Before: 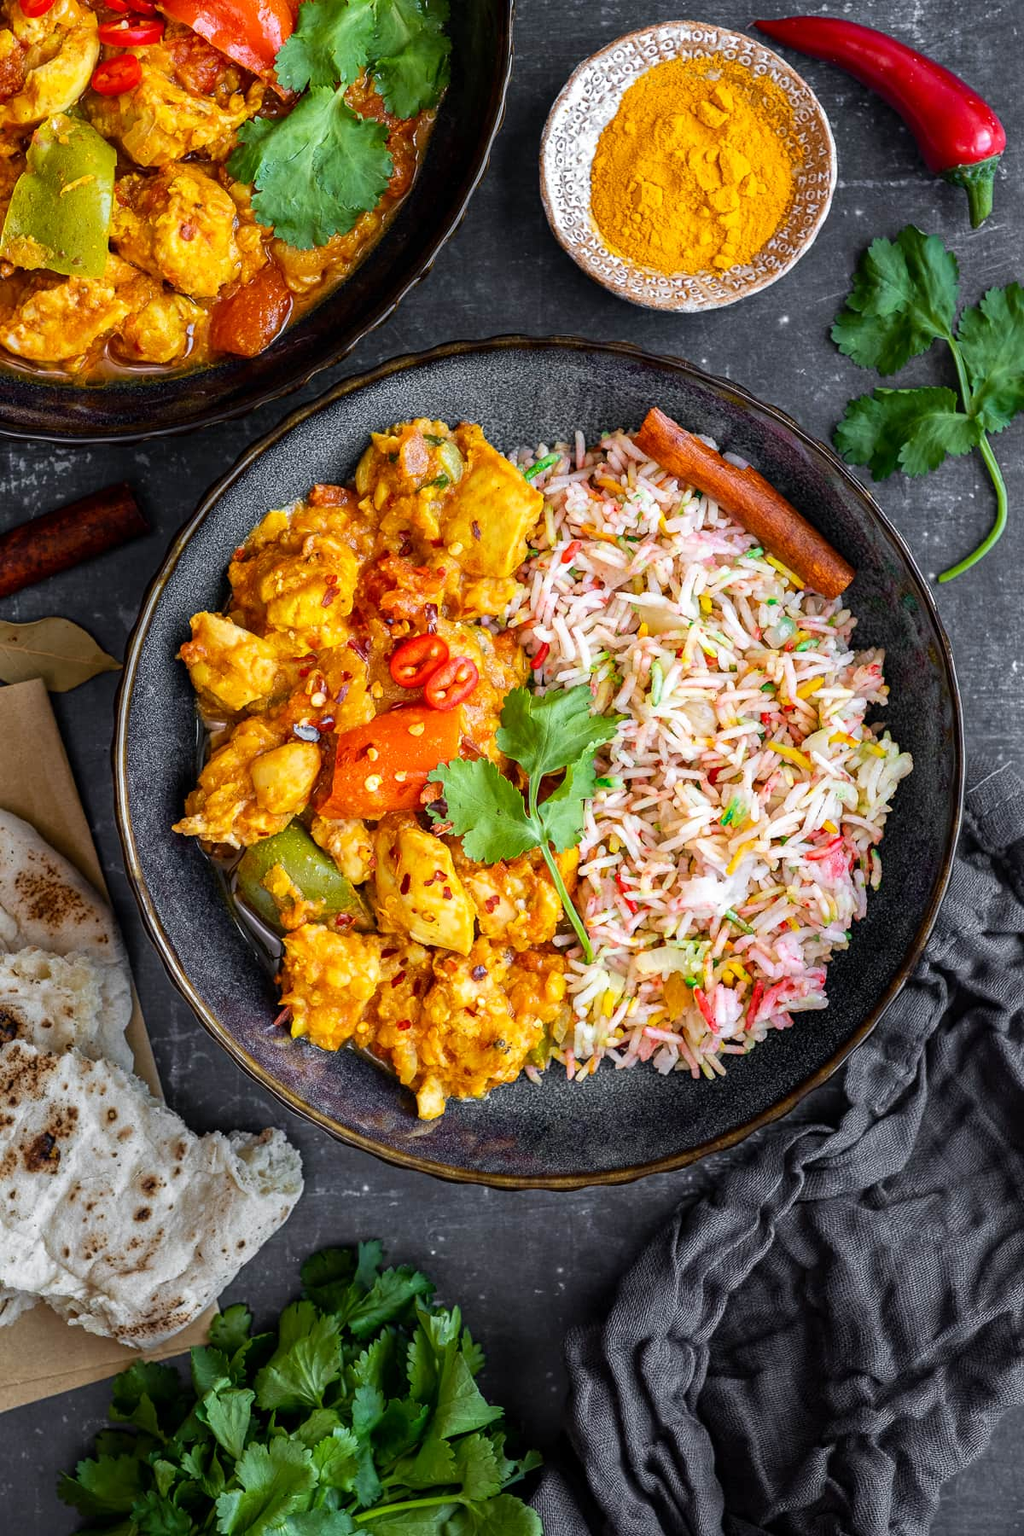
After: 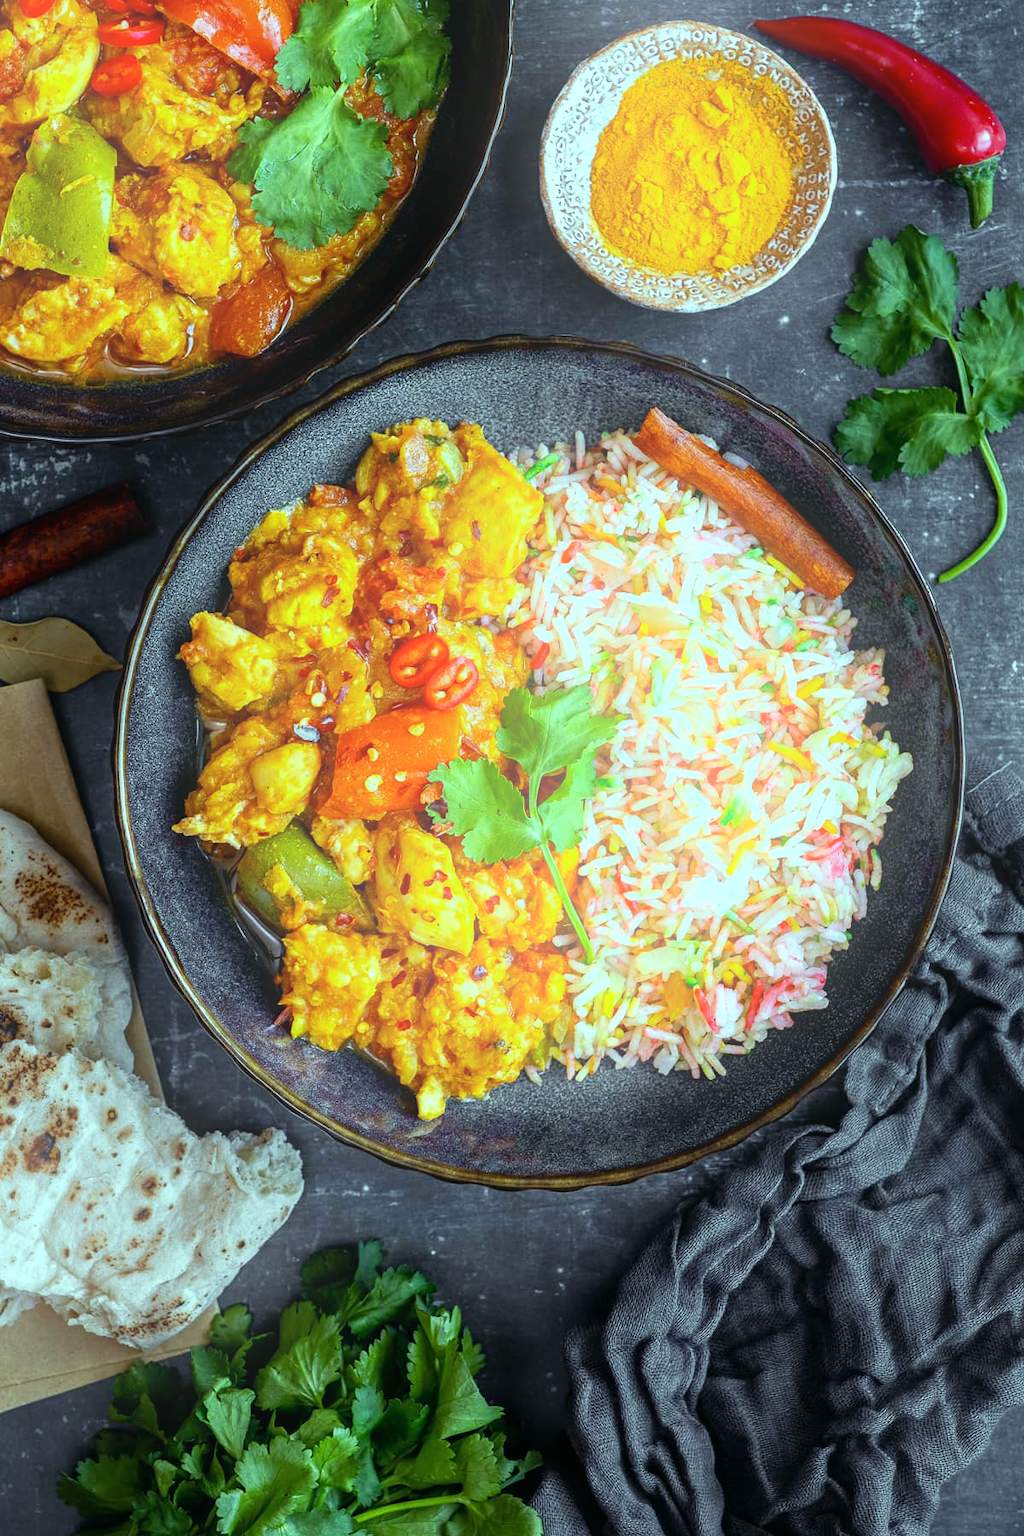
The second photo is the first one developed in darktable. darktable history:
bloom: on, module defaults
color balance: mode lift, gamma, gain (sRGB), lift [0.997, 0.979, 1.021, 1.011], gamma [1, 1.084, 0.916, 0.998], gain [1, 0.87, 1.13, 1.101], contrast 4.55%, contrast fulcrum 38.24%, output saturation 104.09%
